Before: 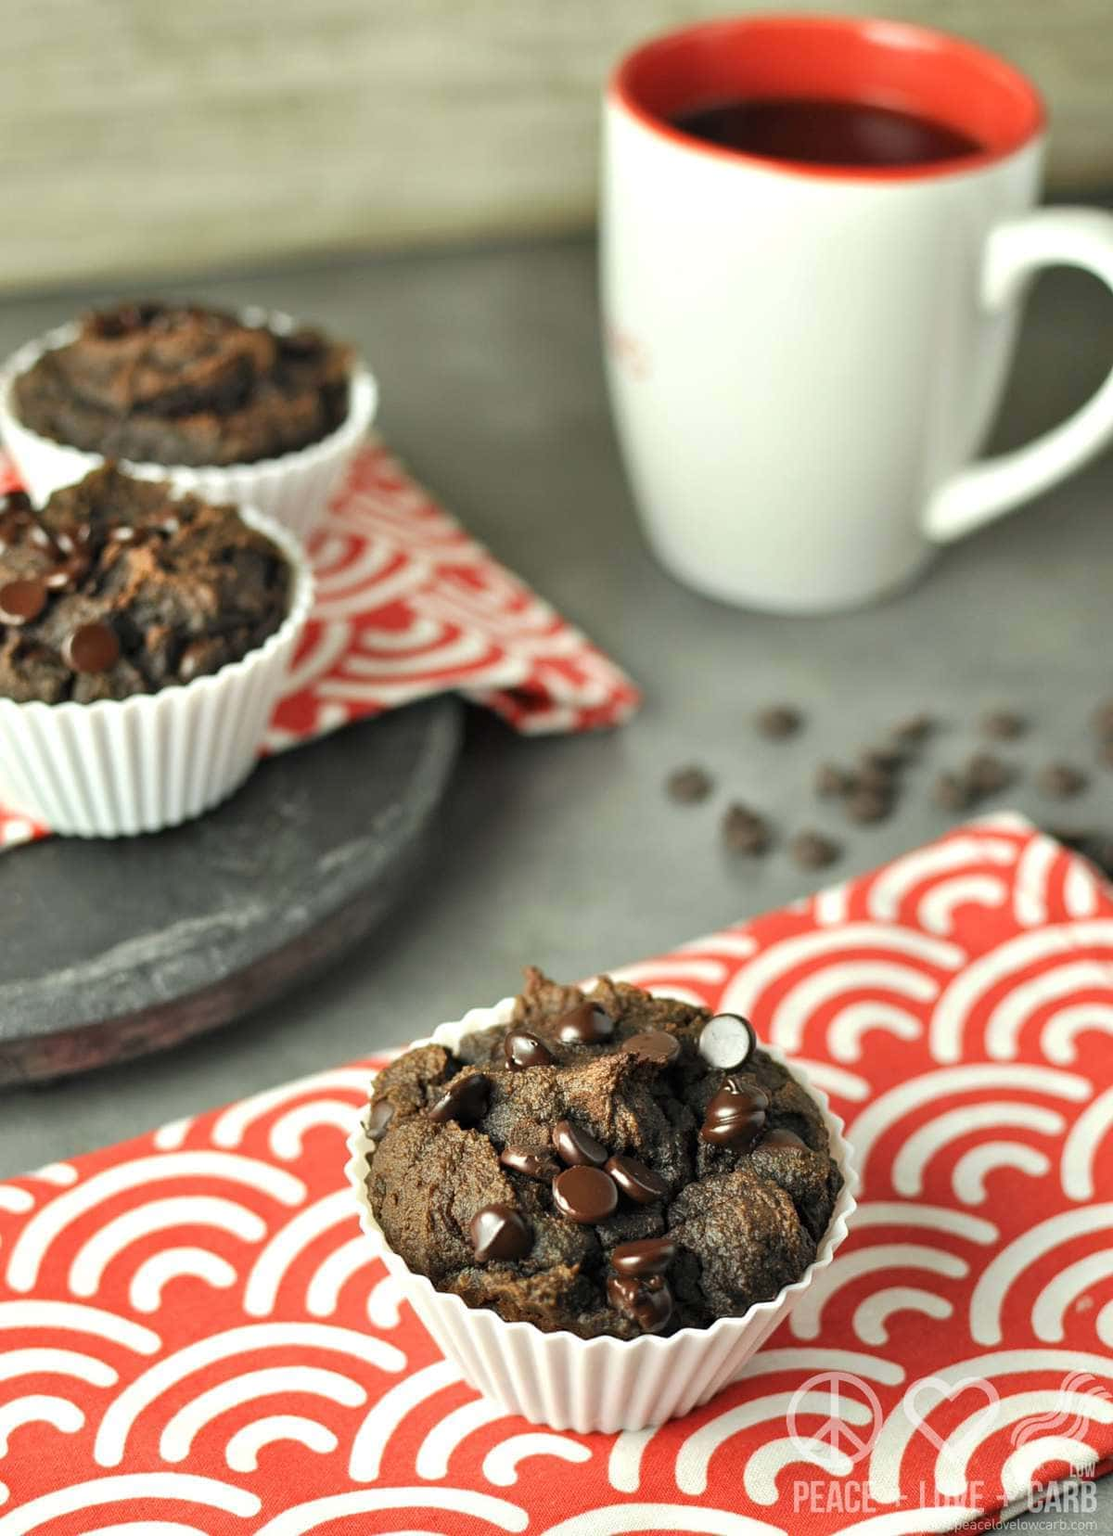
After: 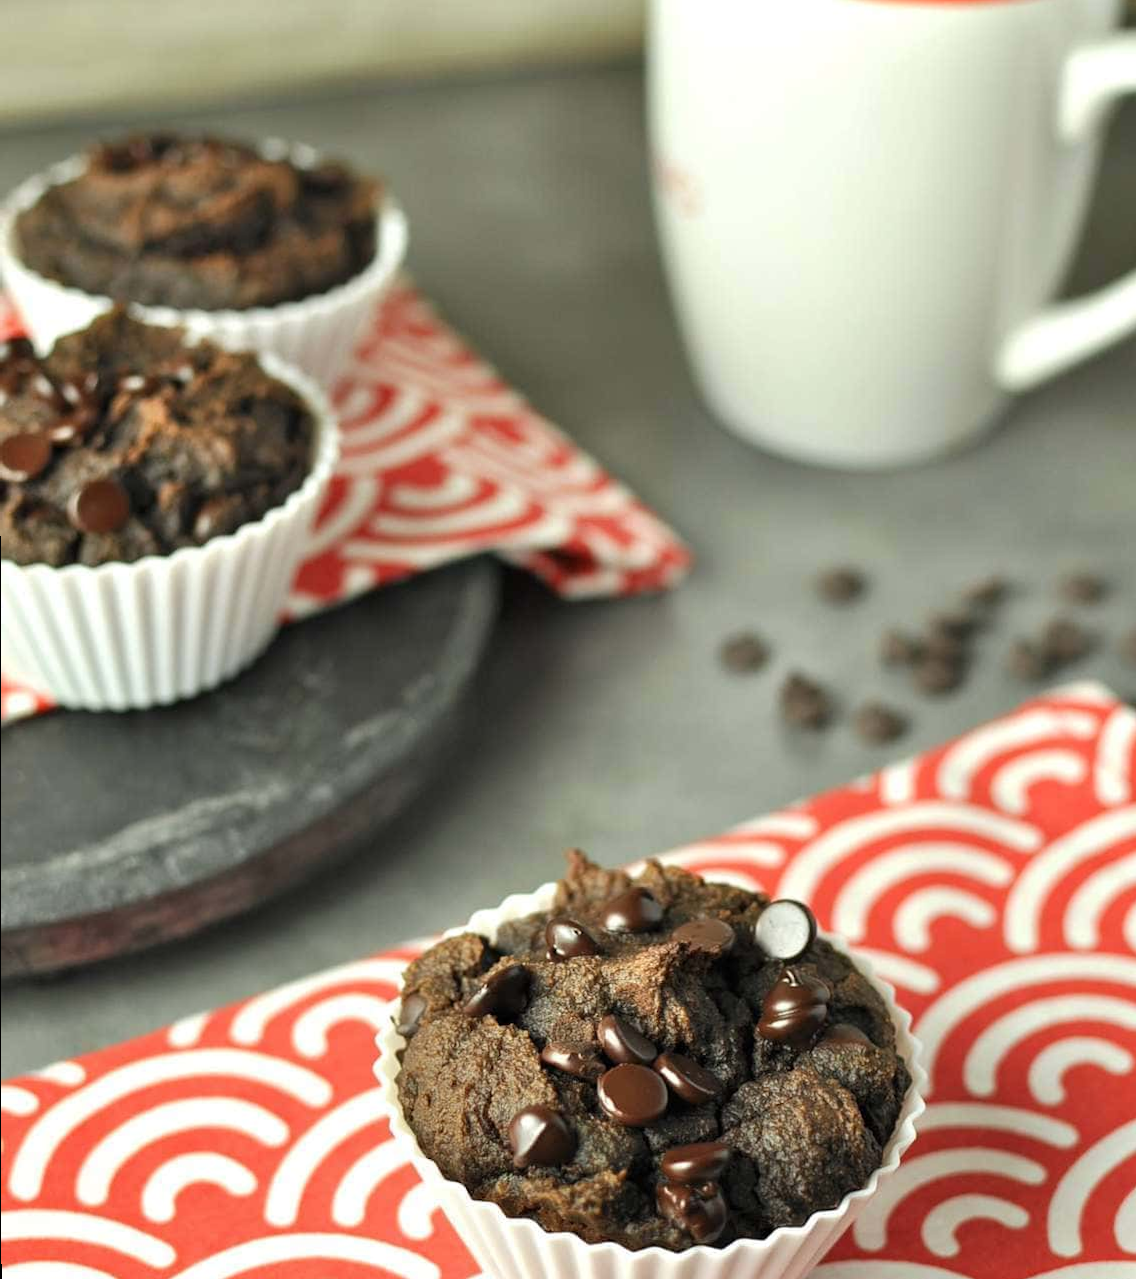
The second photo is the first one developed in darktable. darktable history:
crop and rotate: angle 0.079°, top 11.722%, right 5.47%, bottom 11.101%
